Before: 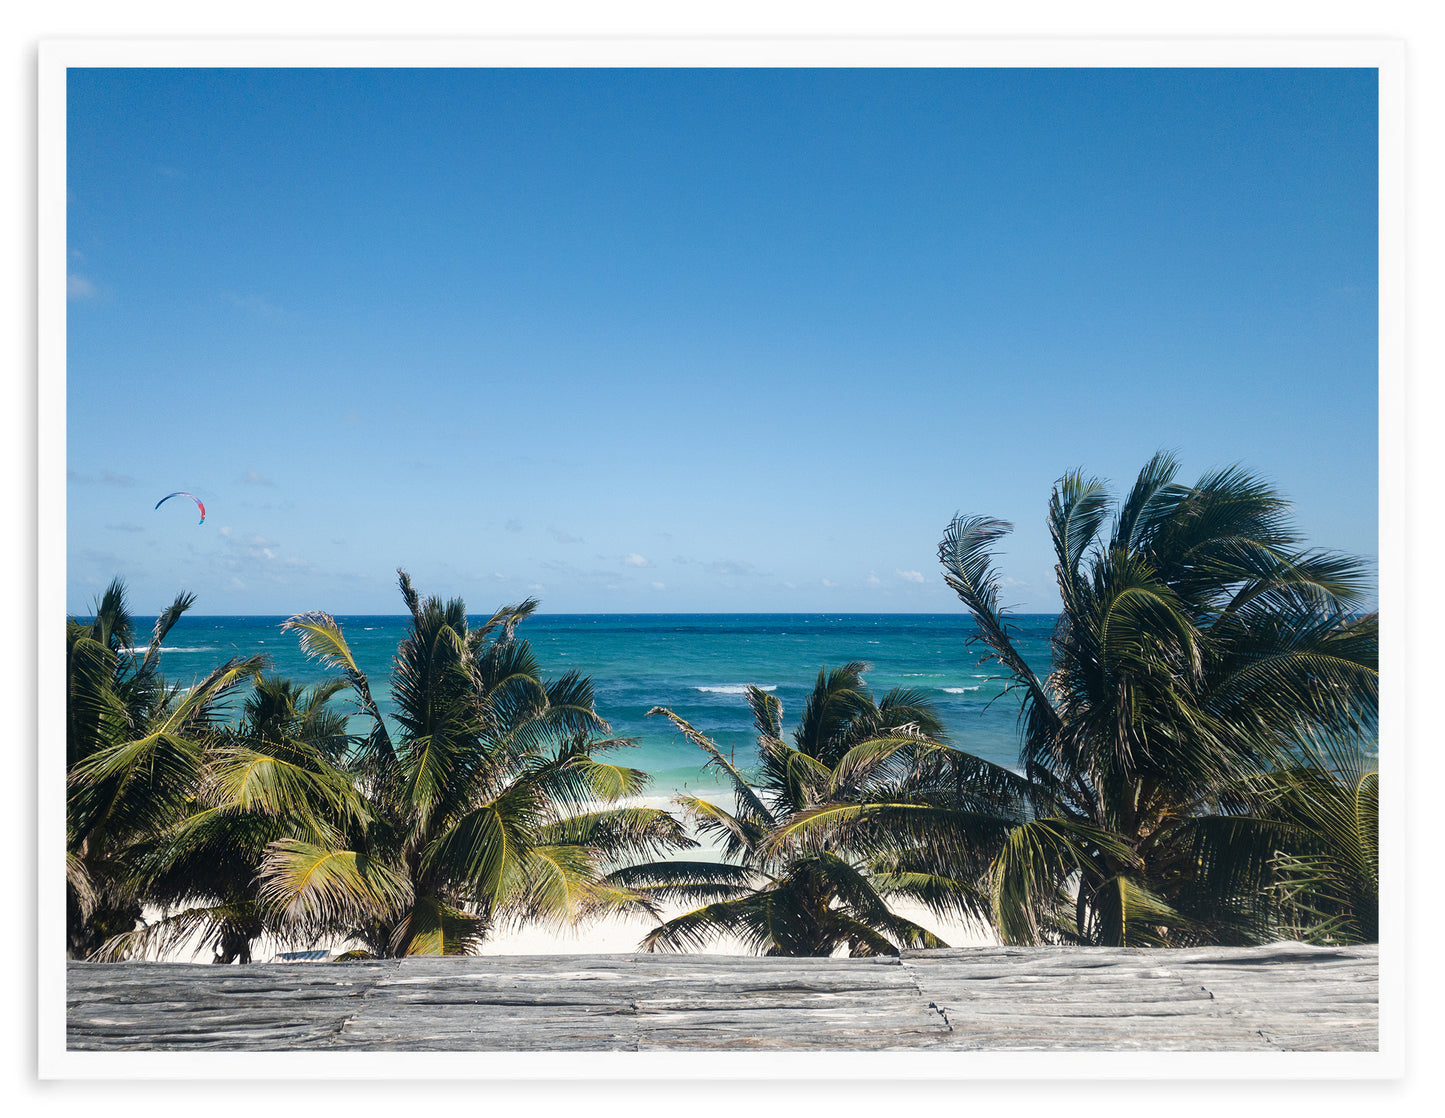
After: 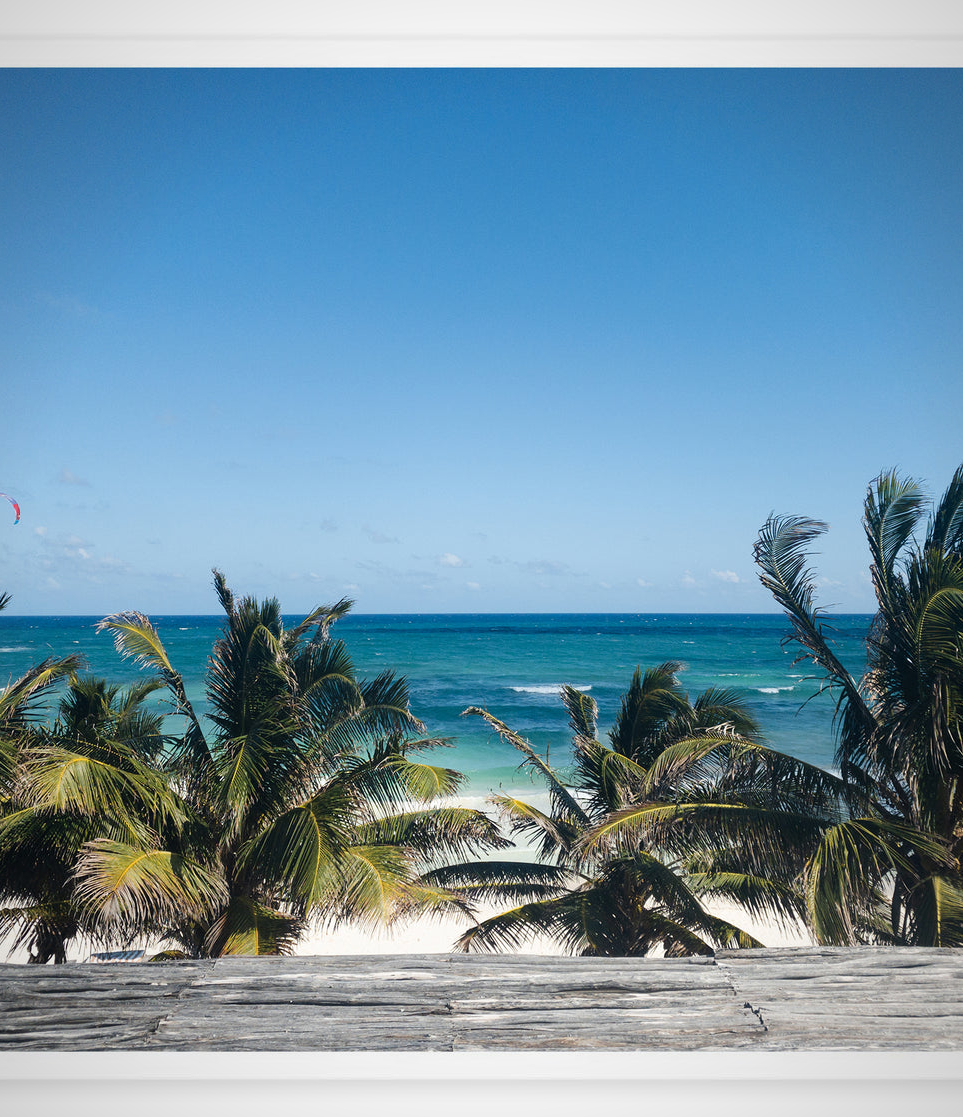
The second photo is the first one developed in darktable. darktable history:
crop and rotate: left 12.841%, right 20.453%
vignetting: fall-off radius 83.17%, brightness -0.578, saturation -0.25
